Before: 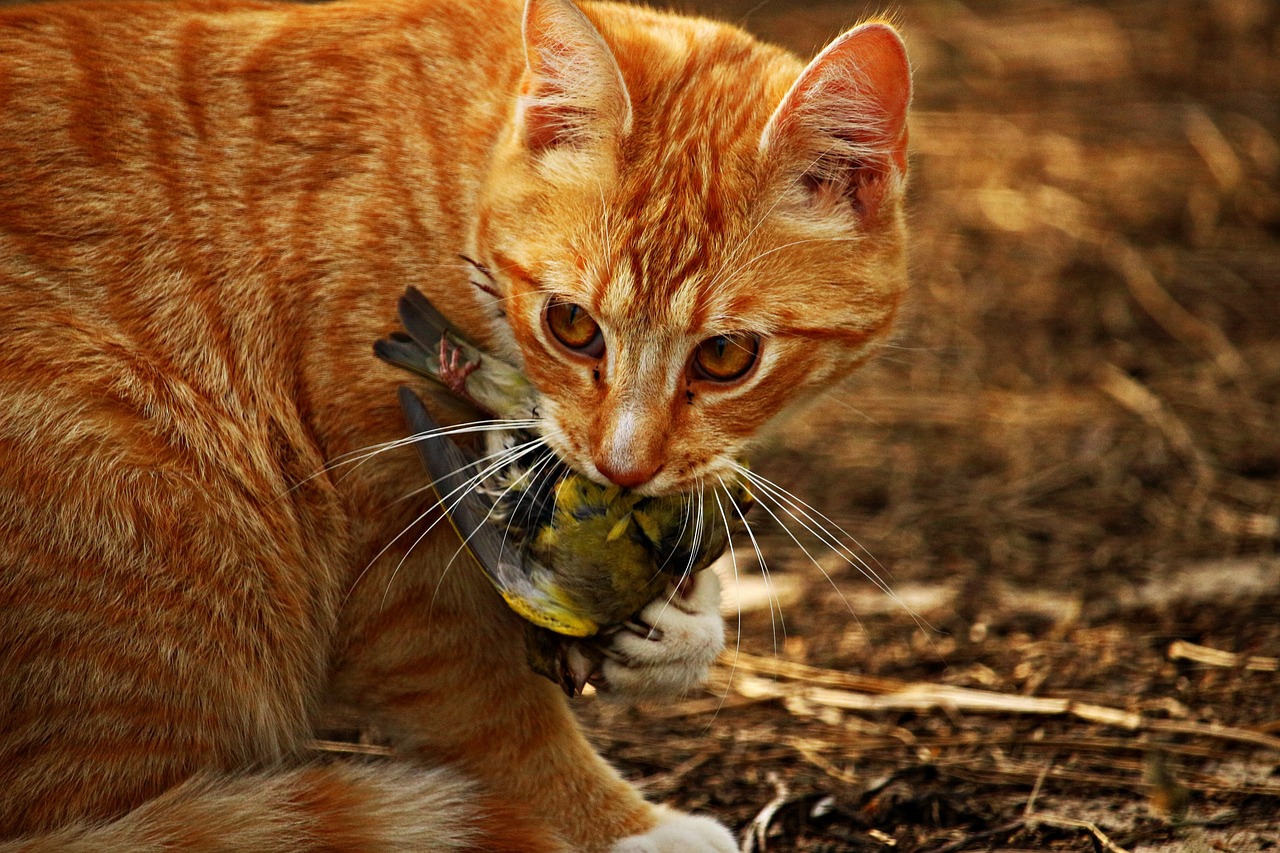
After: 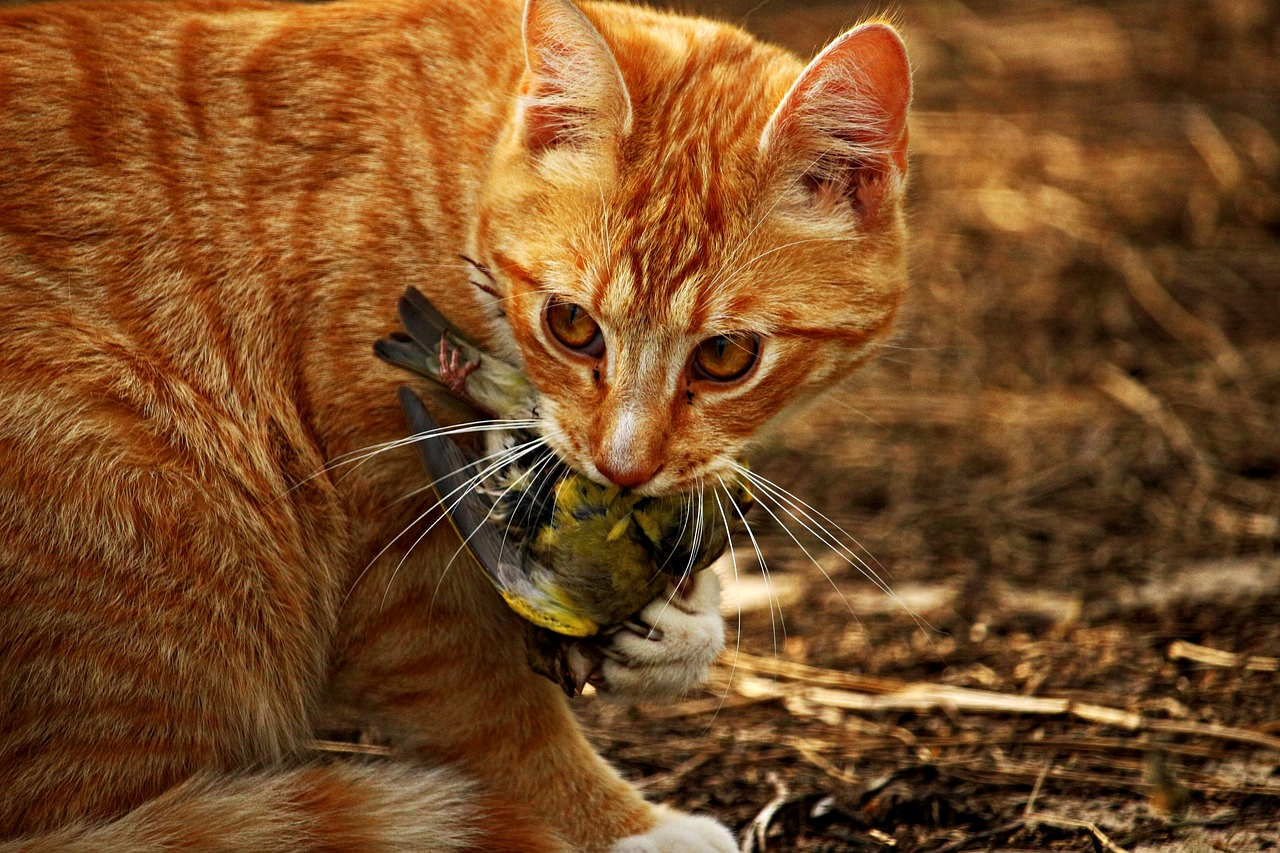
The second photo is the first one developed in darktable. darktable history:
local contrast: highlights 106%, shadows 98%, detail 119%, midtone range 0.2
